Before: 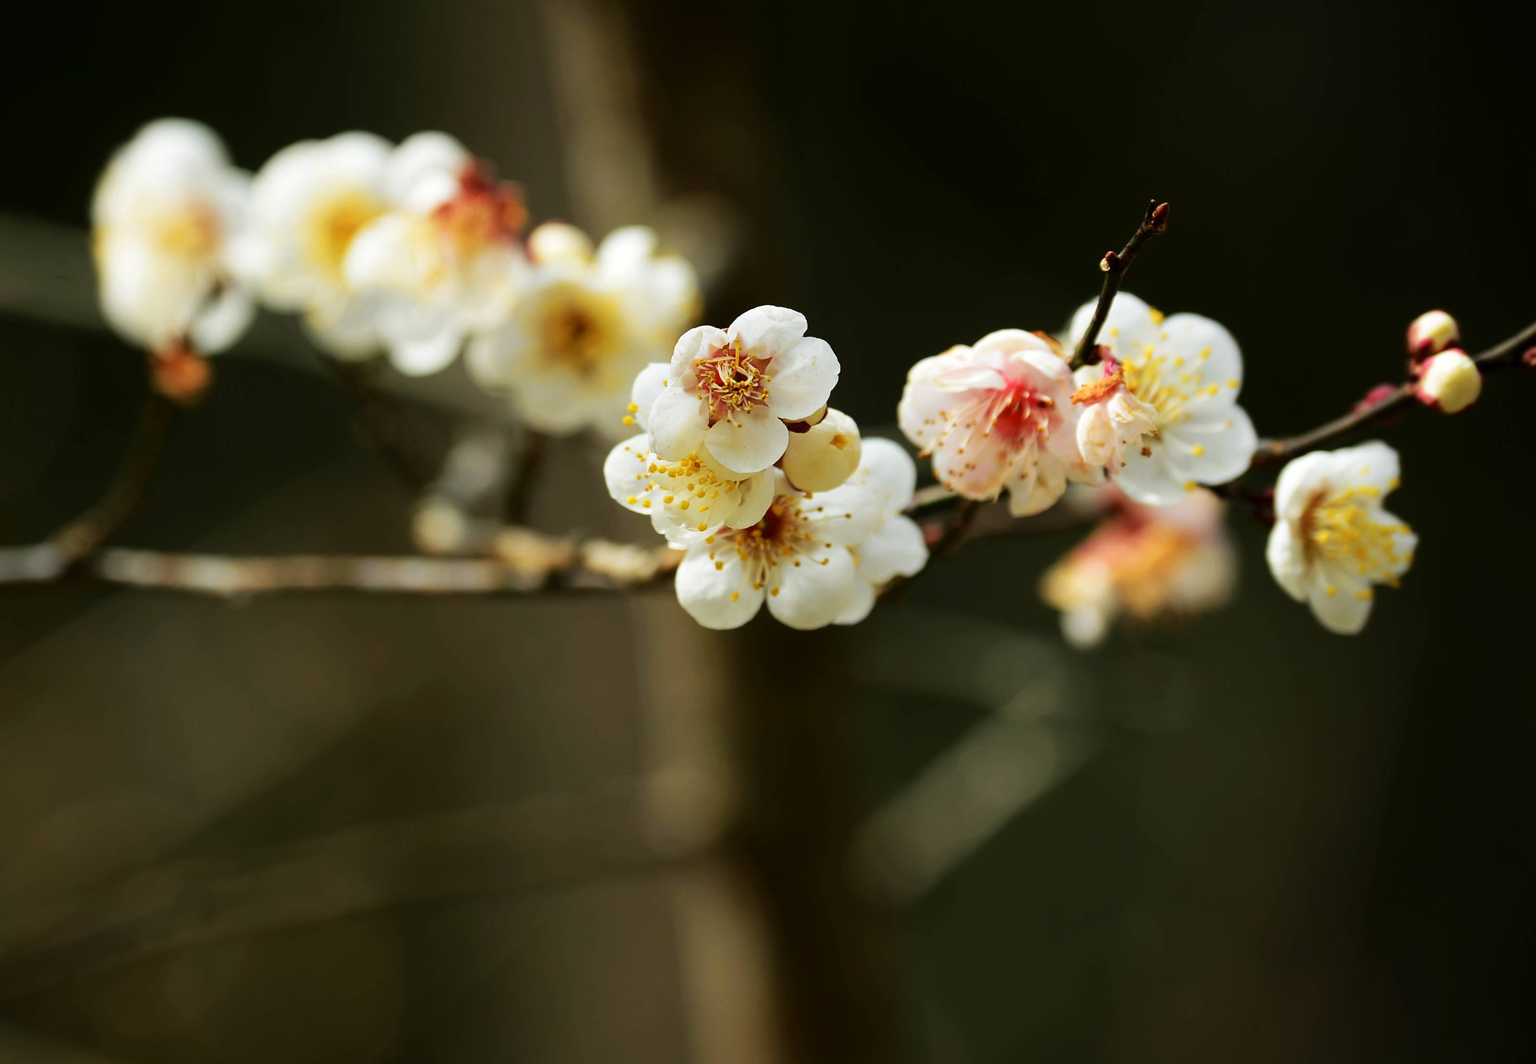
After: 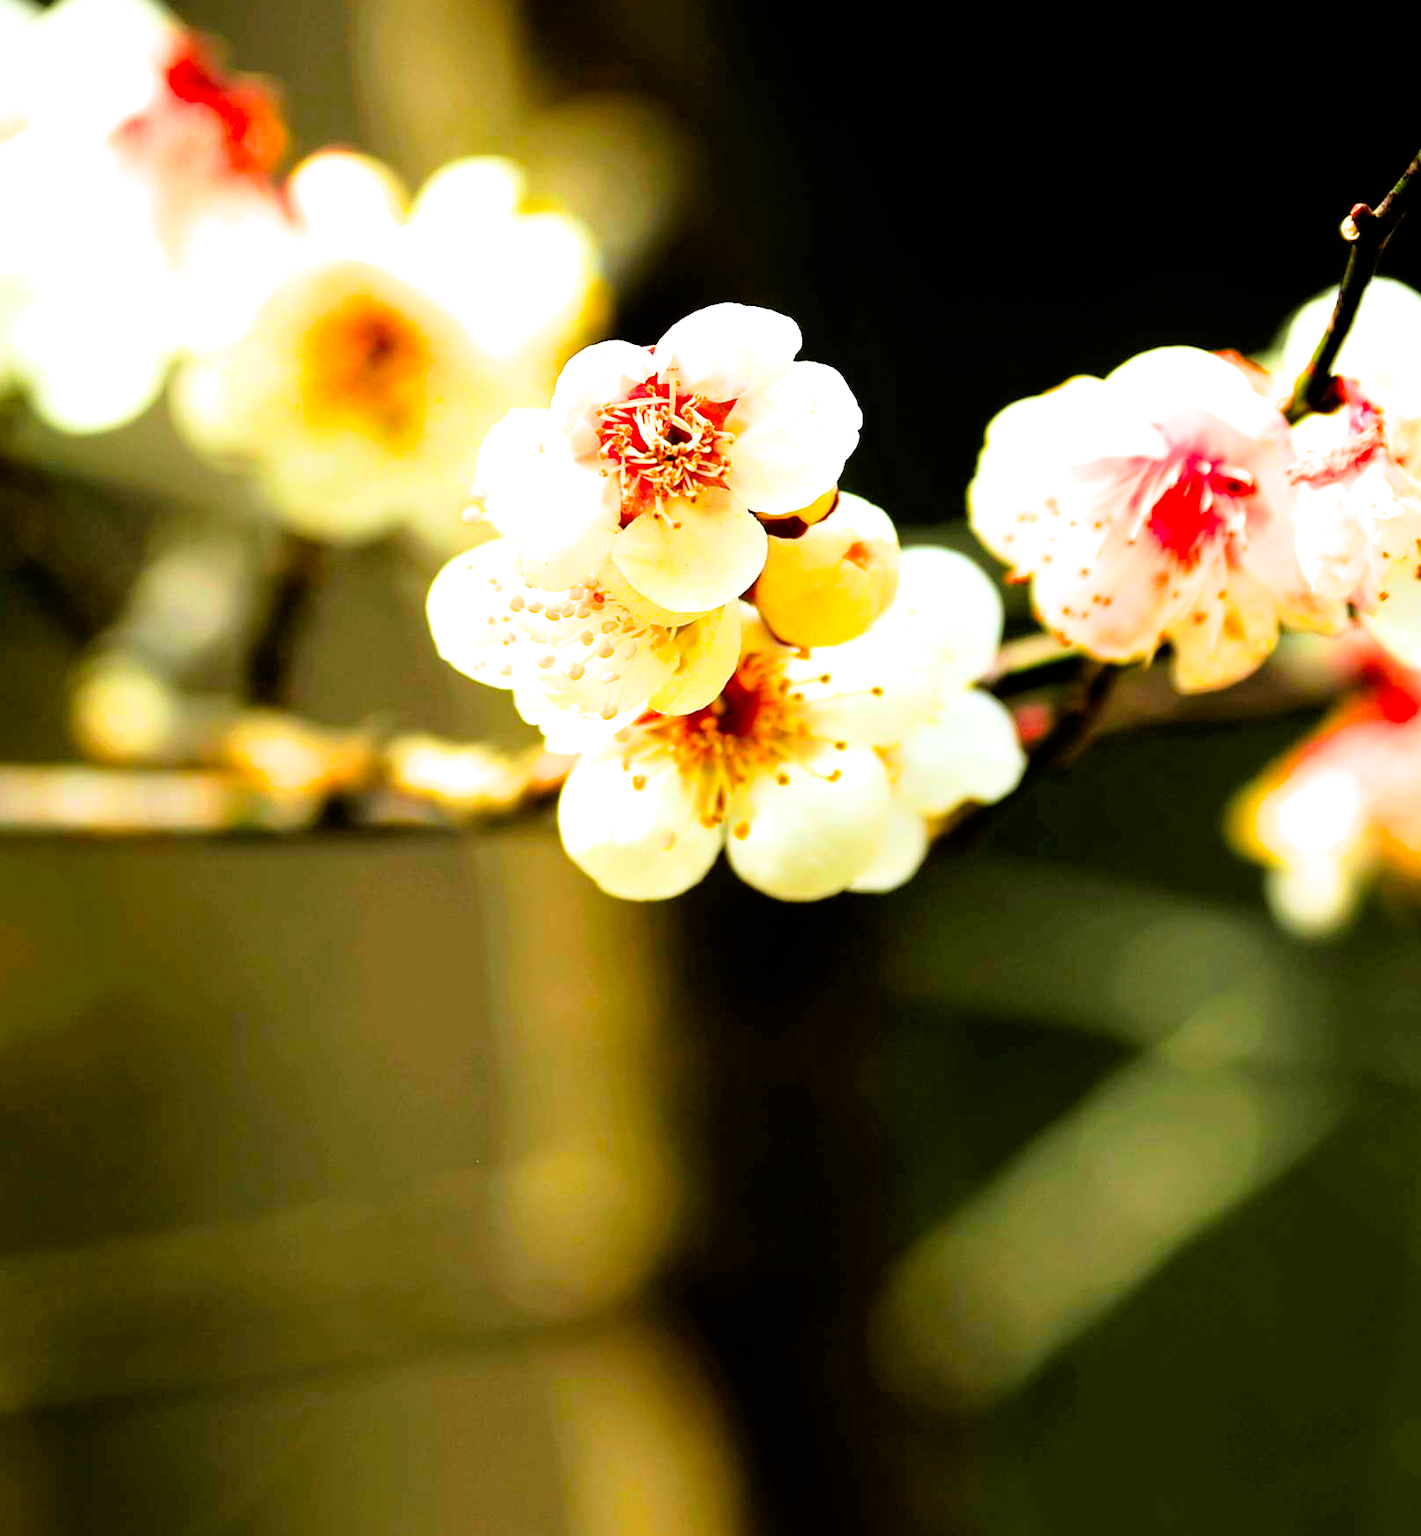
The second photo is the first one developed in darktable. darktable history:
exposure: black level correction 0, exposure 1.471 EV, compensate highlight preservation false
color correction: highlights b* -0.028, saturation 1.77
filmic rgb: black relative exposure -3.96 EV, white relative exposure 3.12 EV, threshold 5.99 EV, hardness 2.87, enable highlight reconstruction true
crop and rotate: angle 0.011°, left 24.225%, top 13.238%, right 25.512%, bottom 8.376%
